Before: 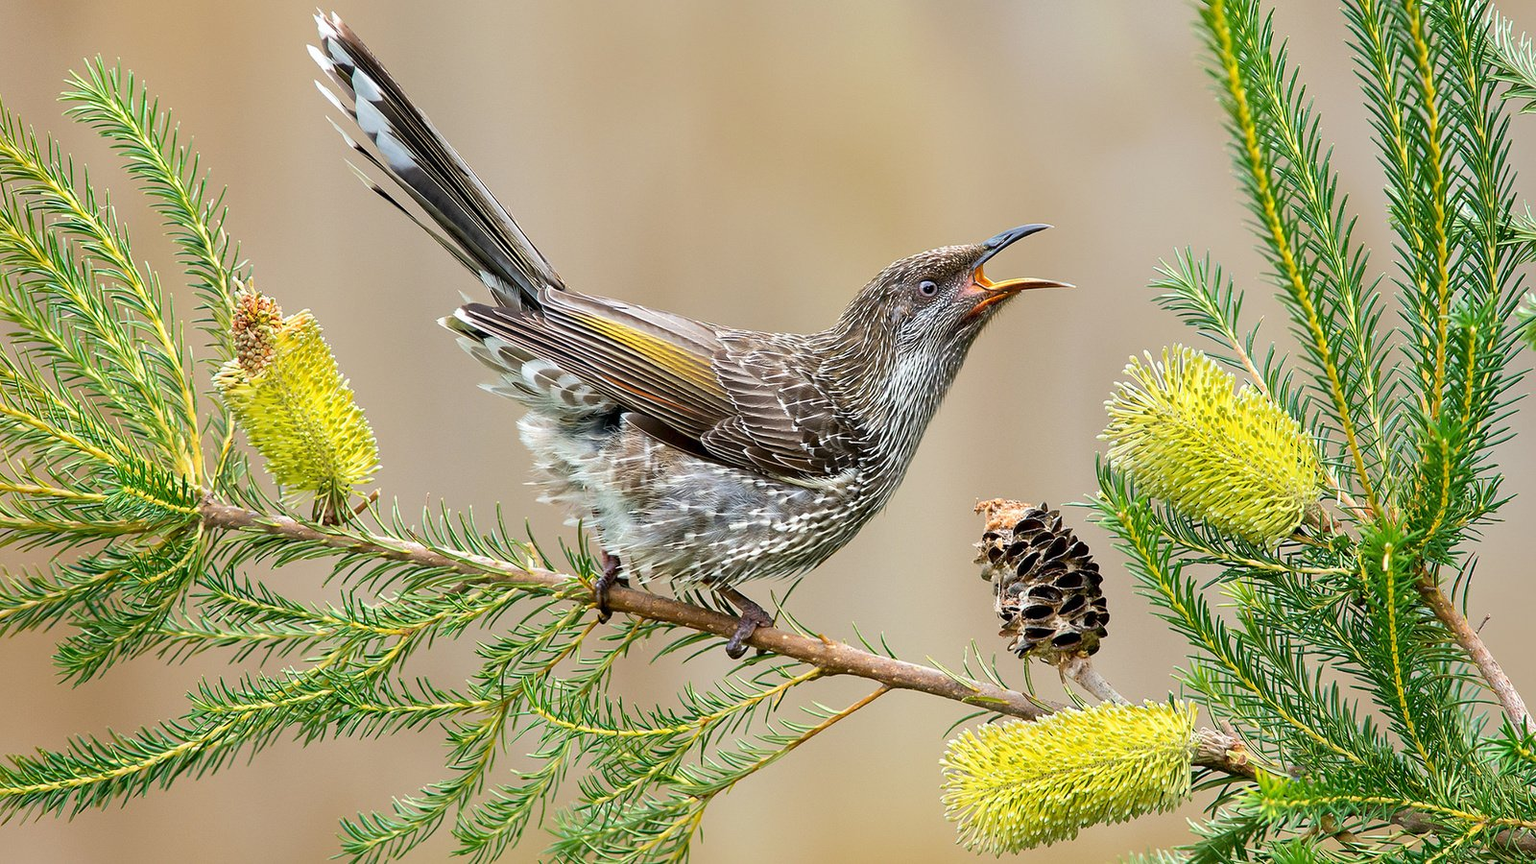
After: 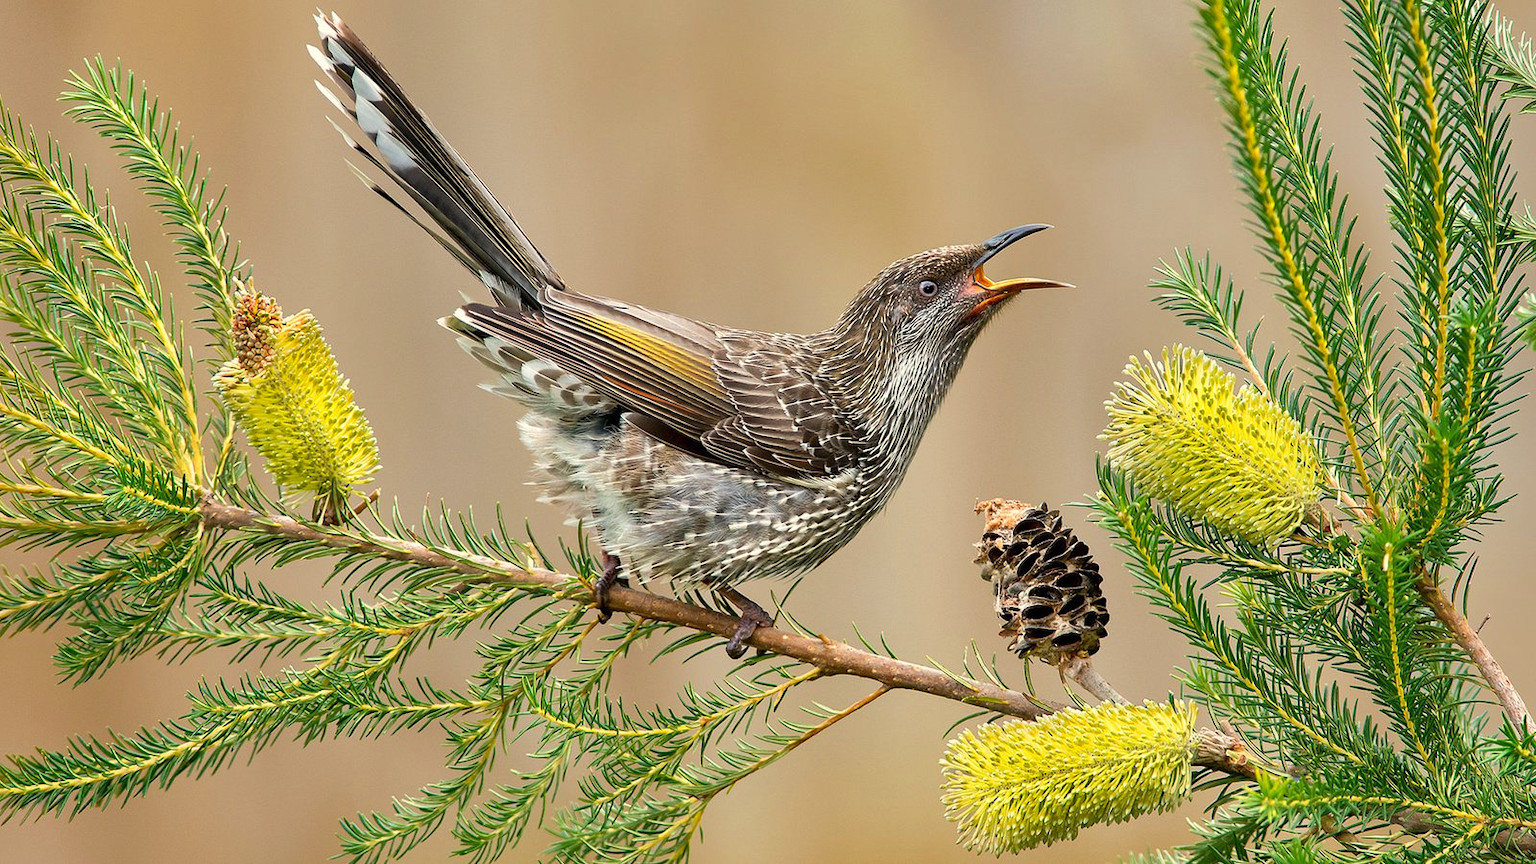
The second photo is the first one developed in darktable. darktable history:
shadows and highlights: shadows 25, highlights -48, soften with gaussian
white balance: red 1.045, blue 0.932
